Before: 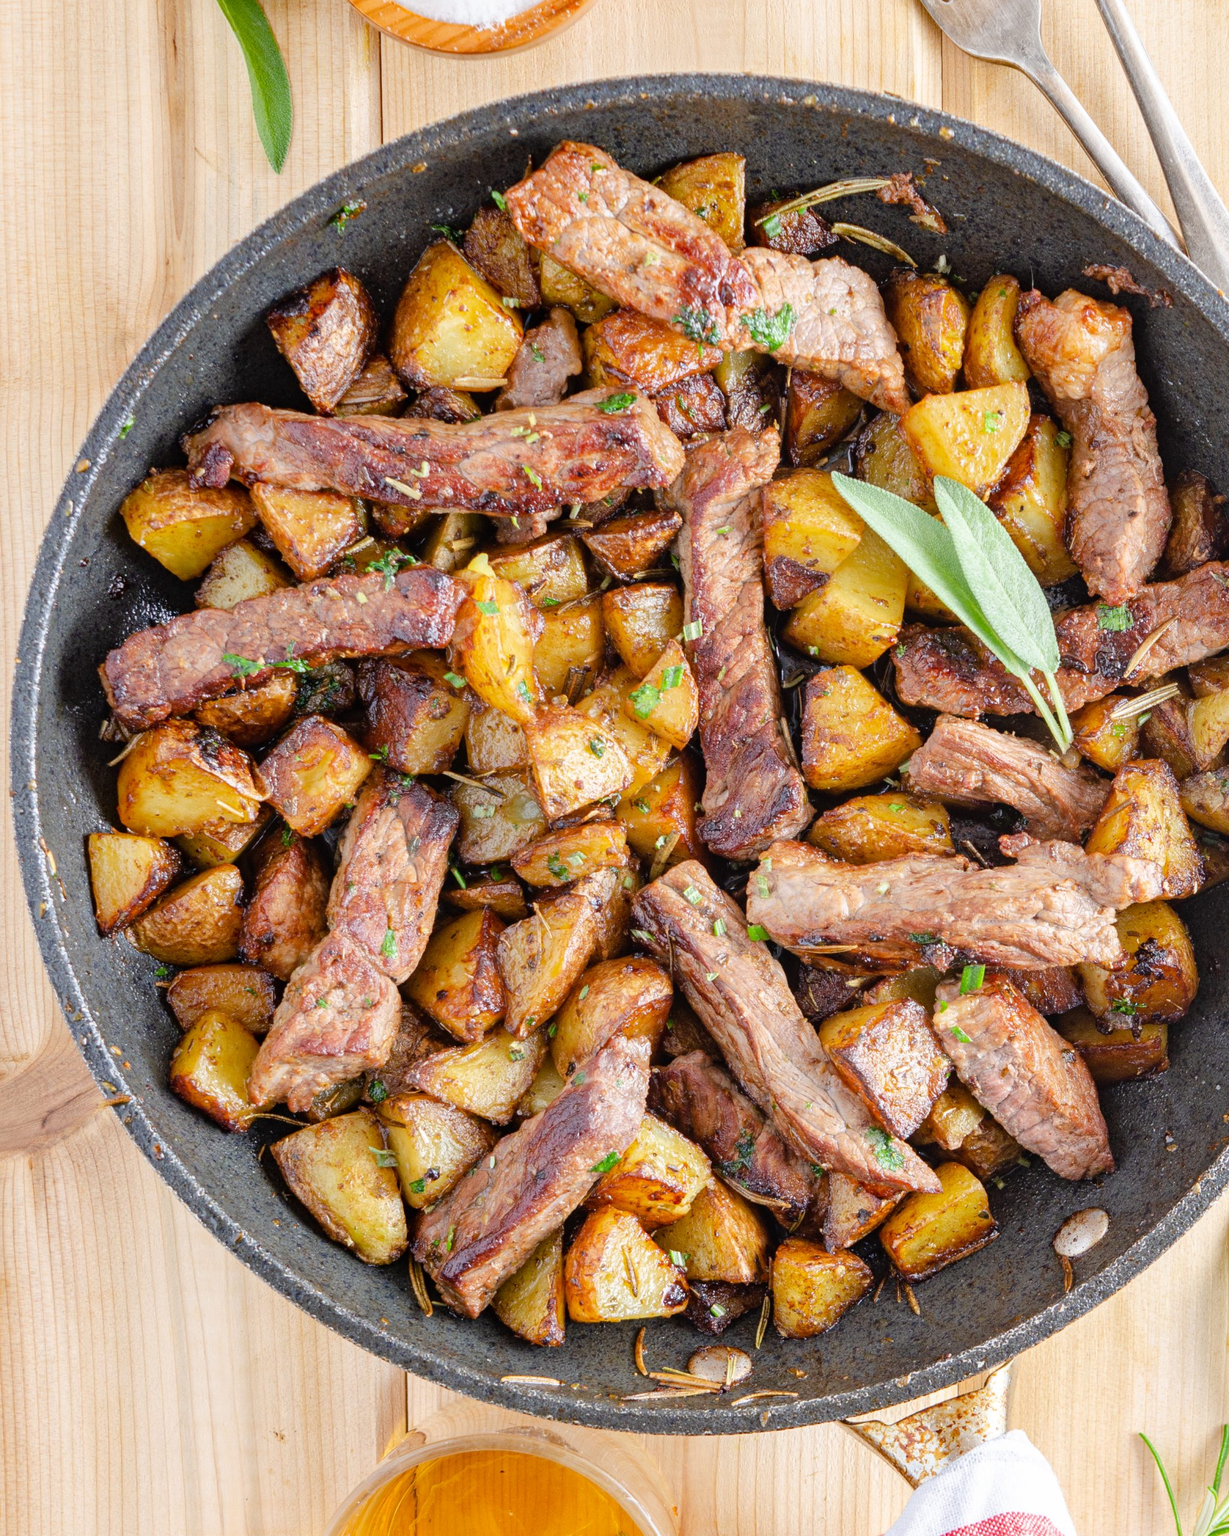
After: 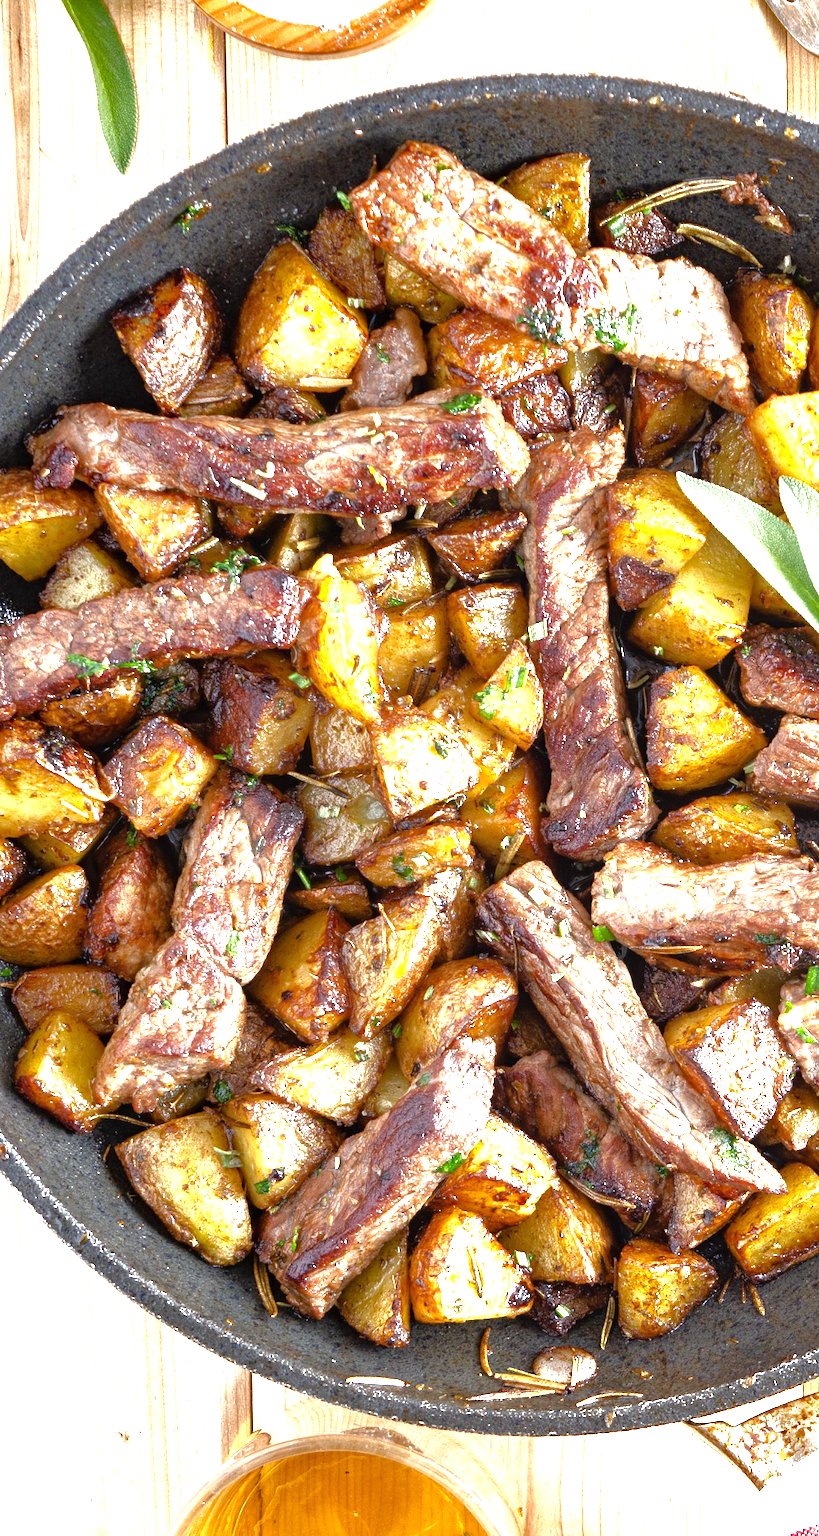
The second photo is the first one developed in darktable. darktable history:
crop and rotate: left 12.673%, right 20.66%
exposure: black level correction 0, exposure 1 EV, compensate exposure bias true, compensate highlight preservation false
base curve: curves: ch0 [(0, 0) (0.841, 0.609) (1, 1)]
